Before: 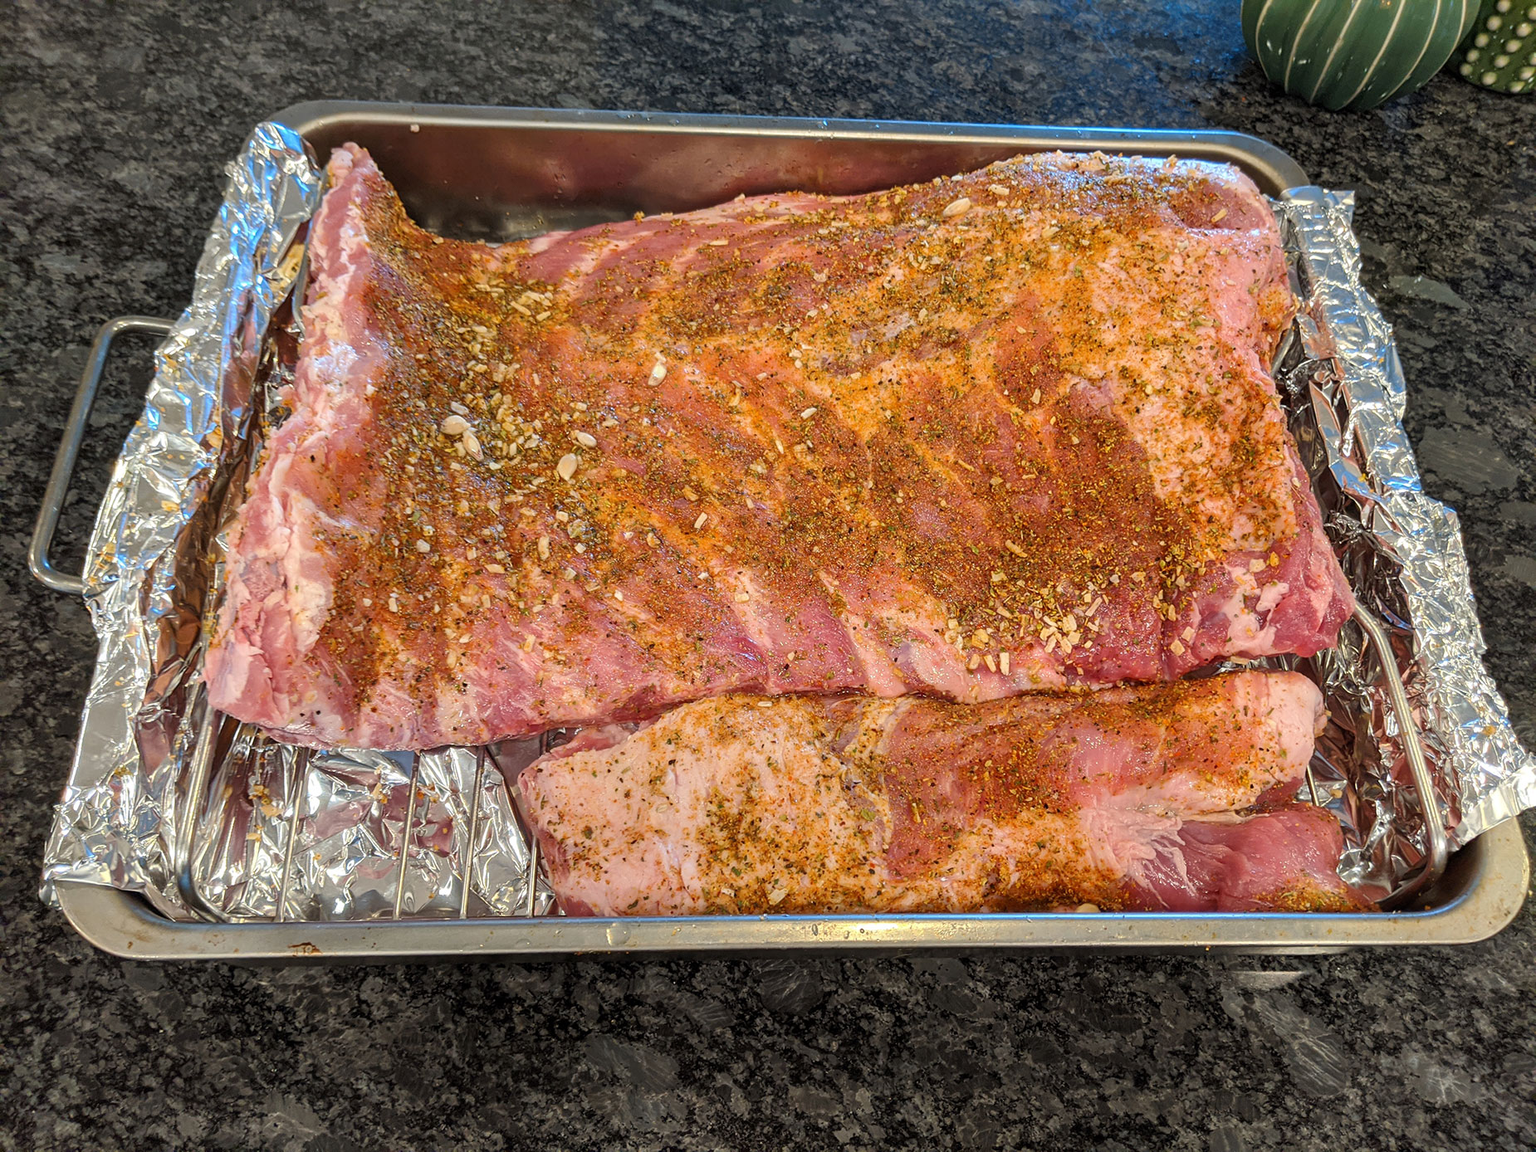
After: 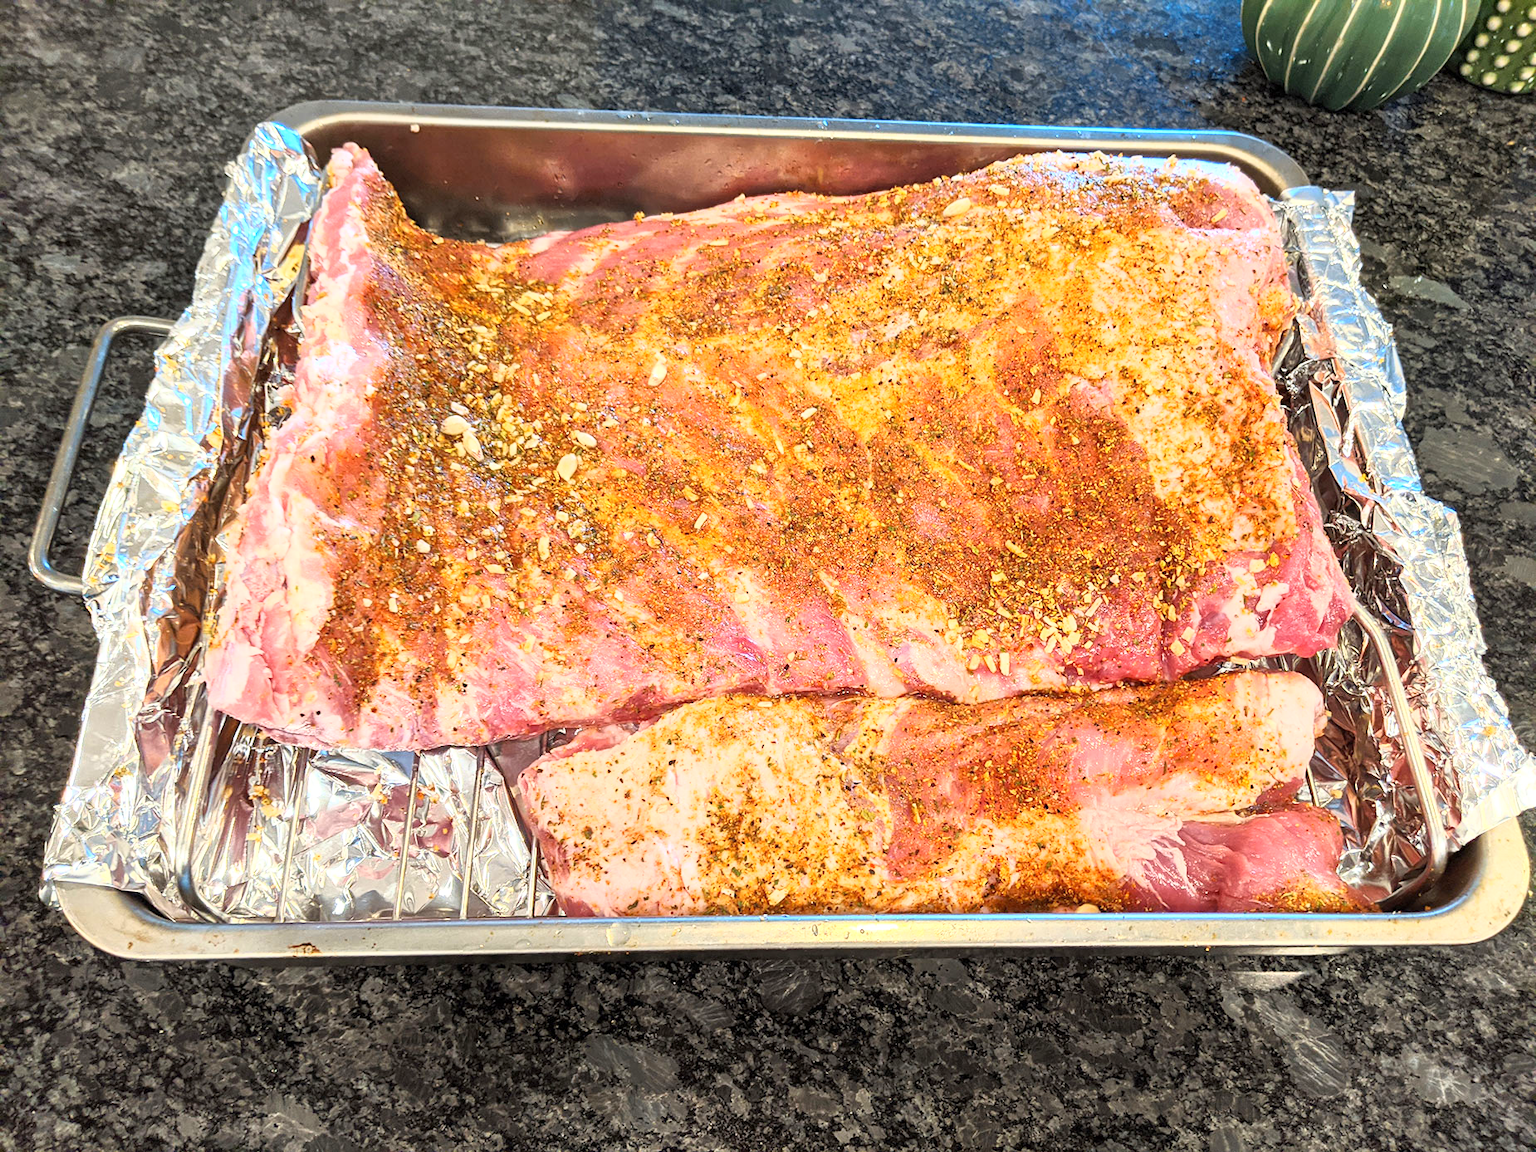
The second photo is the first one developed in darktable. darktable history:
base curve: curves: ch0 [(0, 0) (0.495, 0.917) (1, 1)]
